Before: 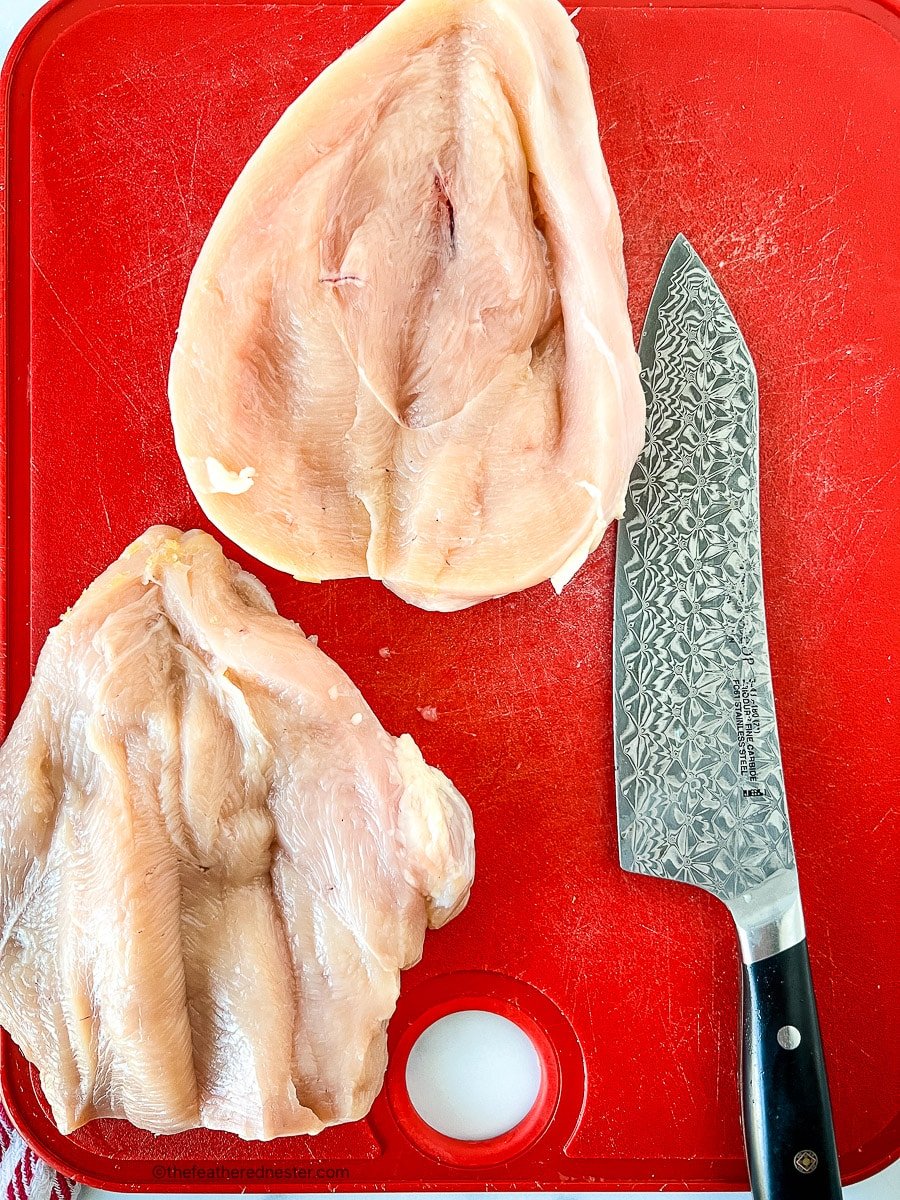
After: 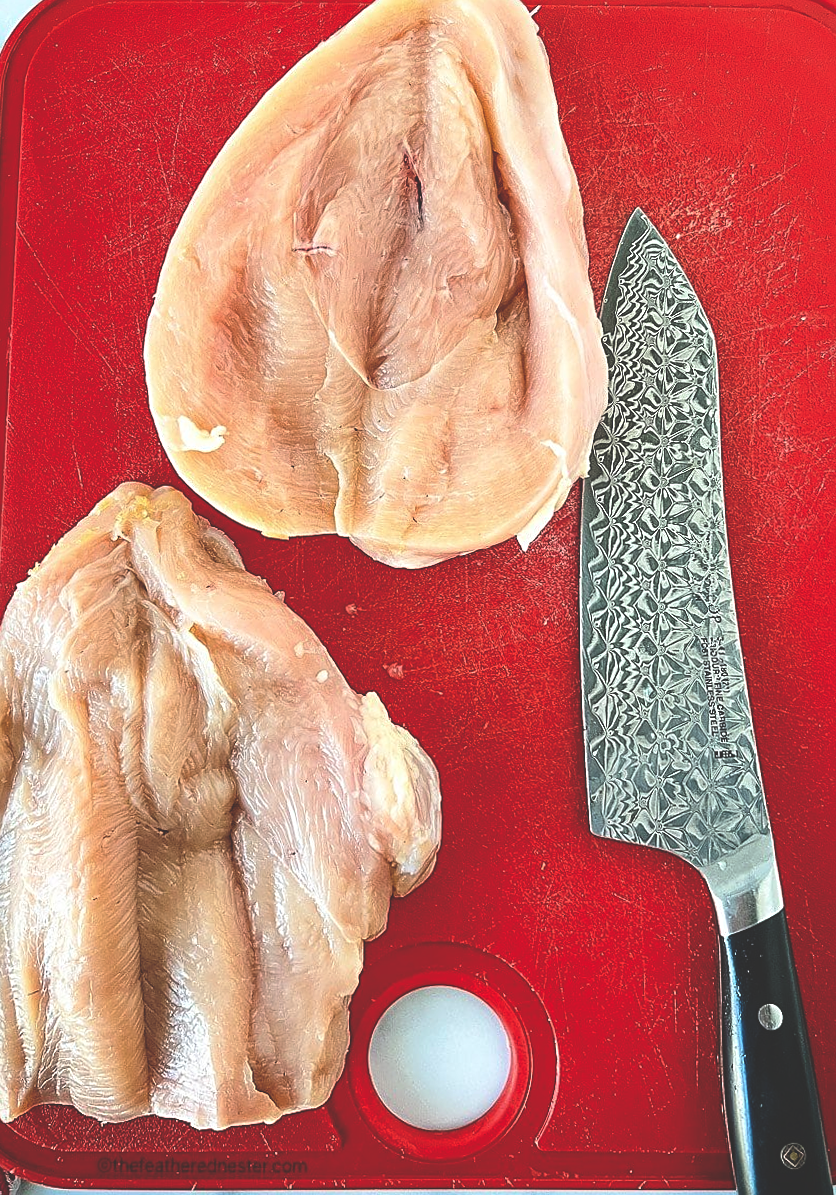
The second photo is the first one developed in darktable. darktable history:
rgb curve: curves: ch0 [(0, 0.186) (0.314, 0.284) (0.775, 0.708) (1, 1)], compensate middle gray true, preserve colors none
rotate and perspective: rotation 0.215°, lens shift (vertical) -0.139, crop left 0.069, crop right 0.939, crop top 0.002, crop bottom 0.996
sharpen: on, module defaults
